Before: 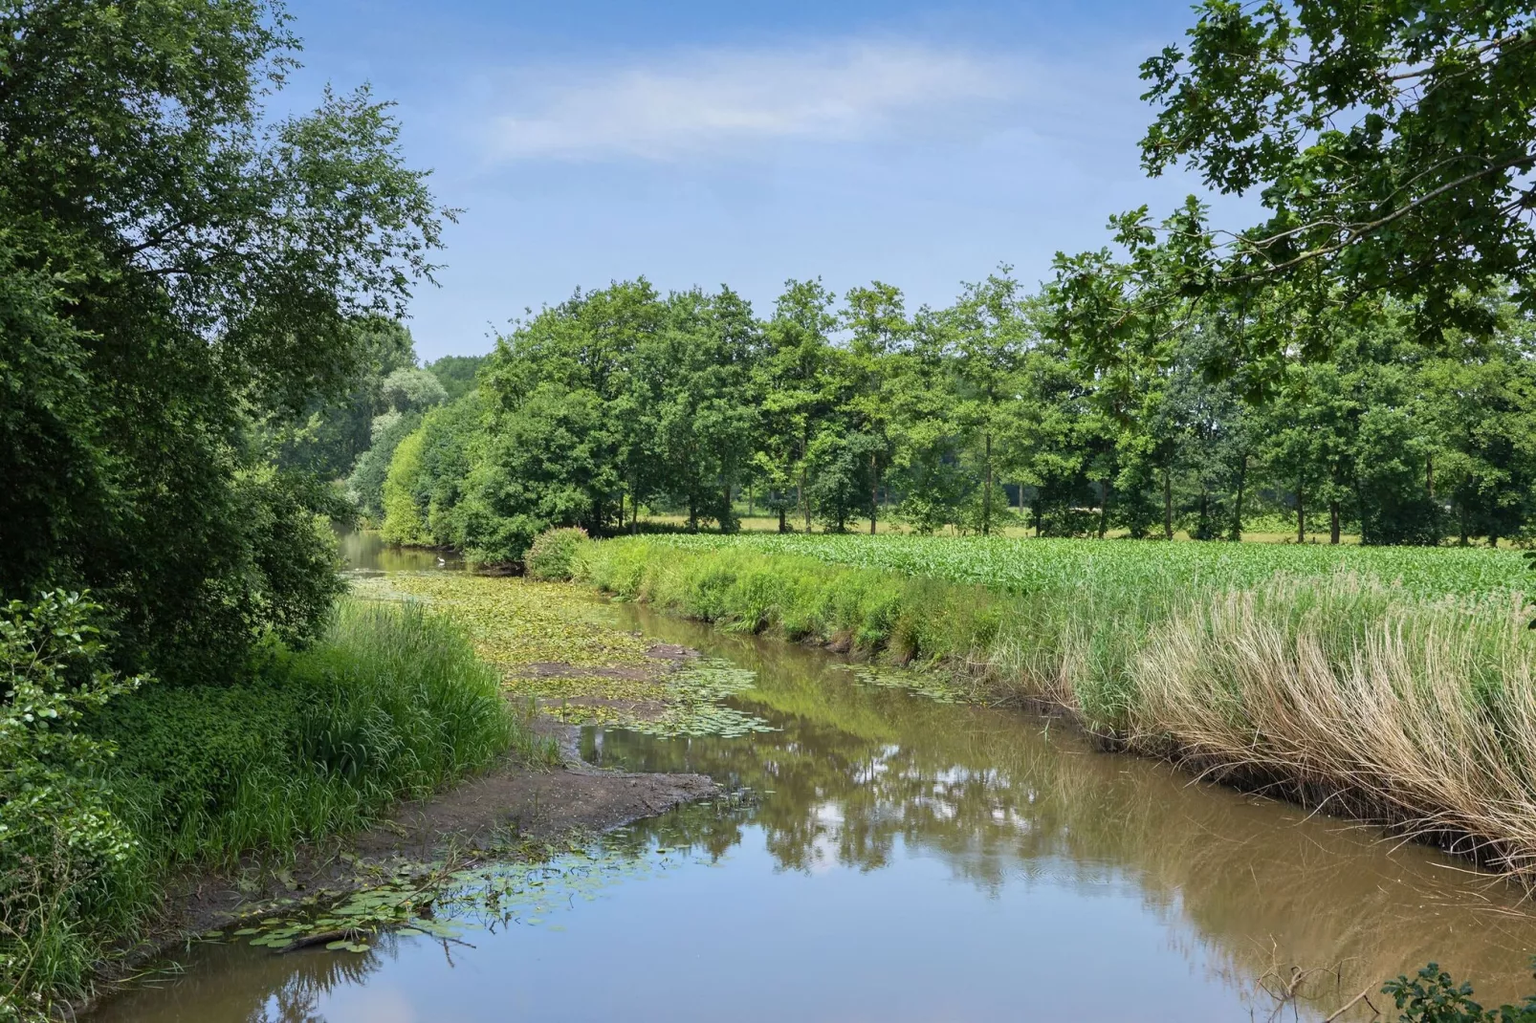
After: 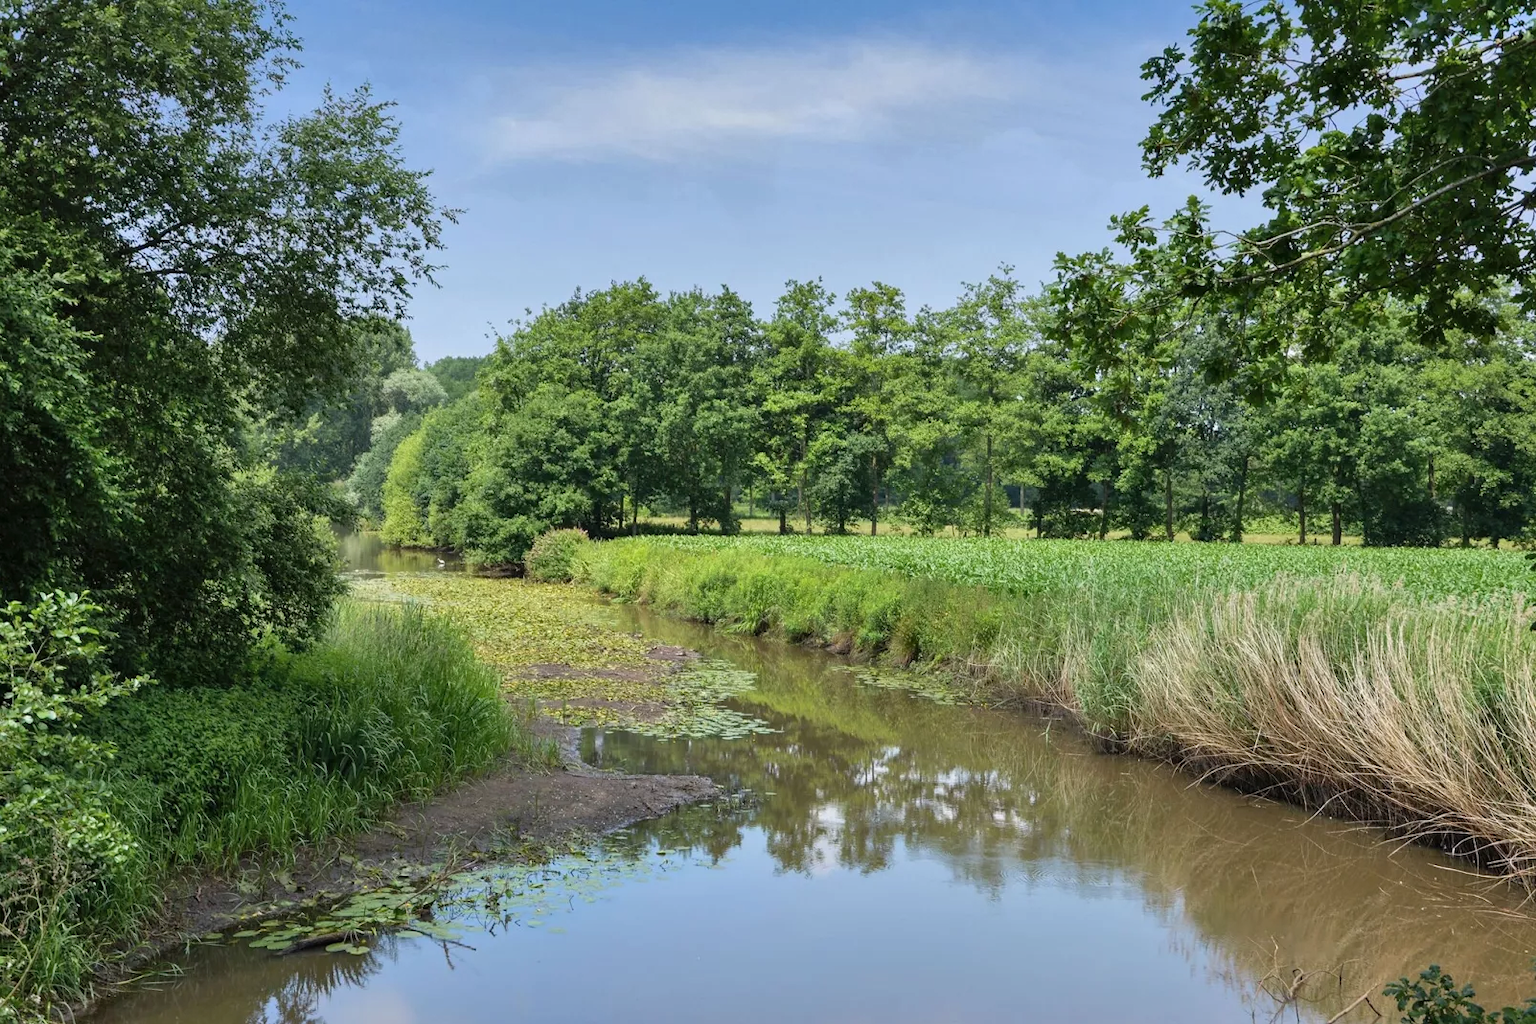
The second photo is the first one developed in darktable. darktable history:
shadows and highlights: shadows color adjustment 99.15%, highlights color adjustment 0.738%, low approximation 0.01, soften with gaussian
crop and rotate: left 0.162%, bottom 0.009%
